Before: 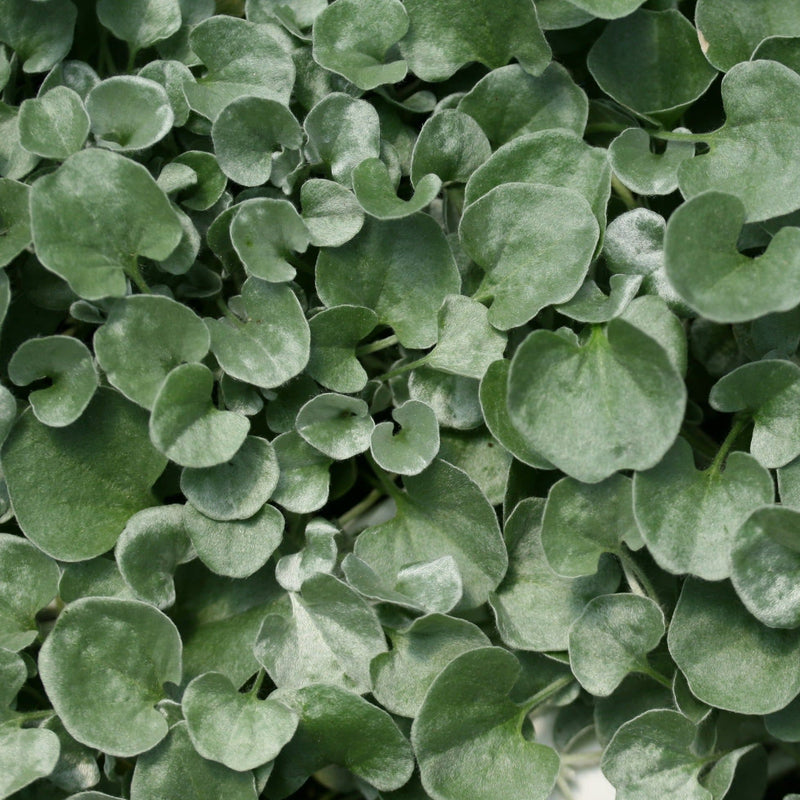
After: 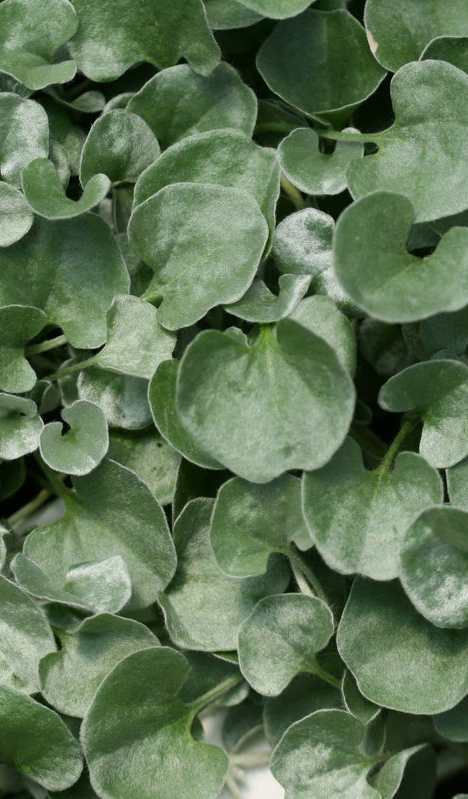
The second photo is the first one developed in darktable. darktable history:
crop: left 41.44%
